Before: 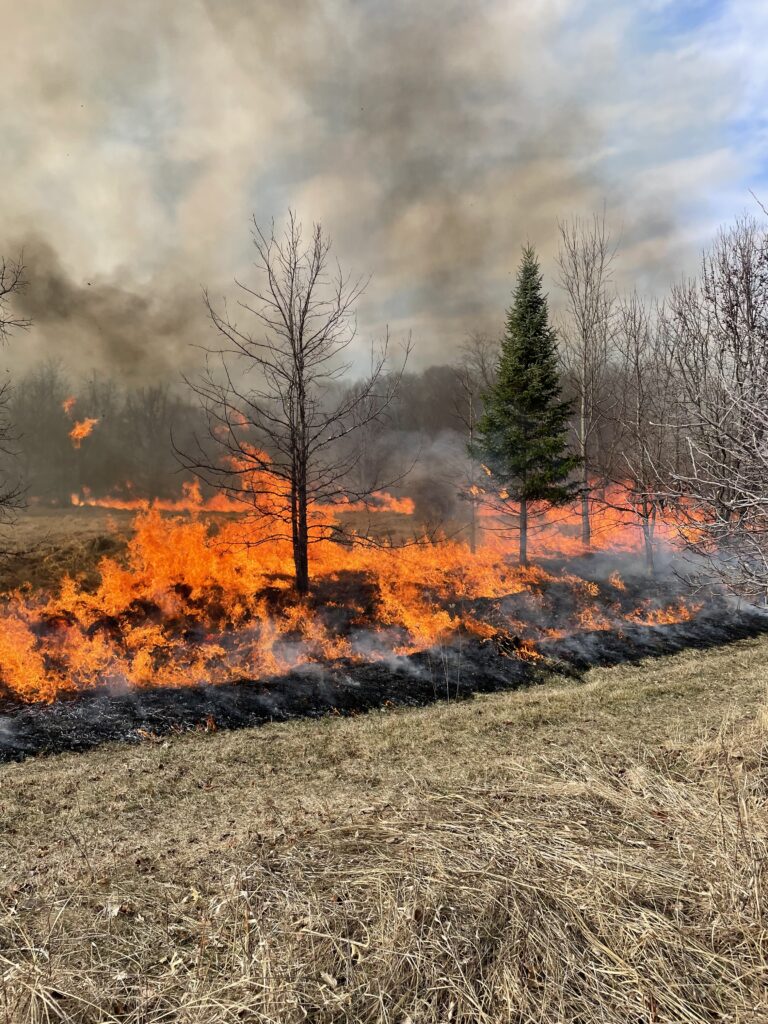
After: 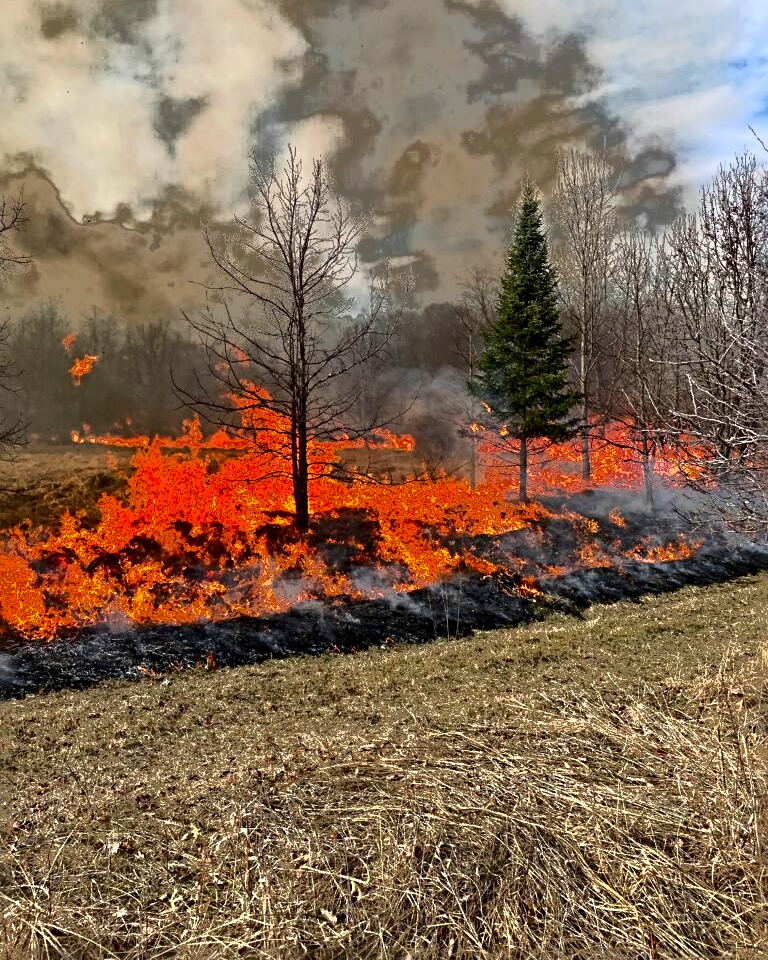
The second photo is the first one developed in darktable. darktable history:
fill light: exposure -0.73 EV, center 0.69, width 2.2
sharpen: radius 4.883
contrast brightness saturation: contrast 0.13, brightness -0.05, saturation 0.16
tone equalizer: on, module defaults
crop and rotate: top 6.25%
